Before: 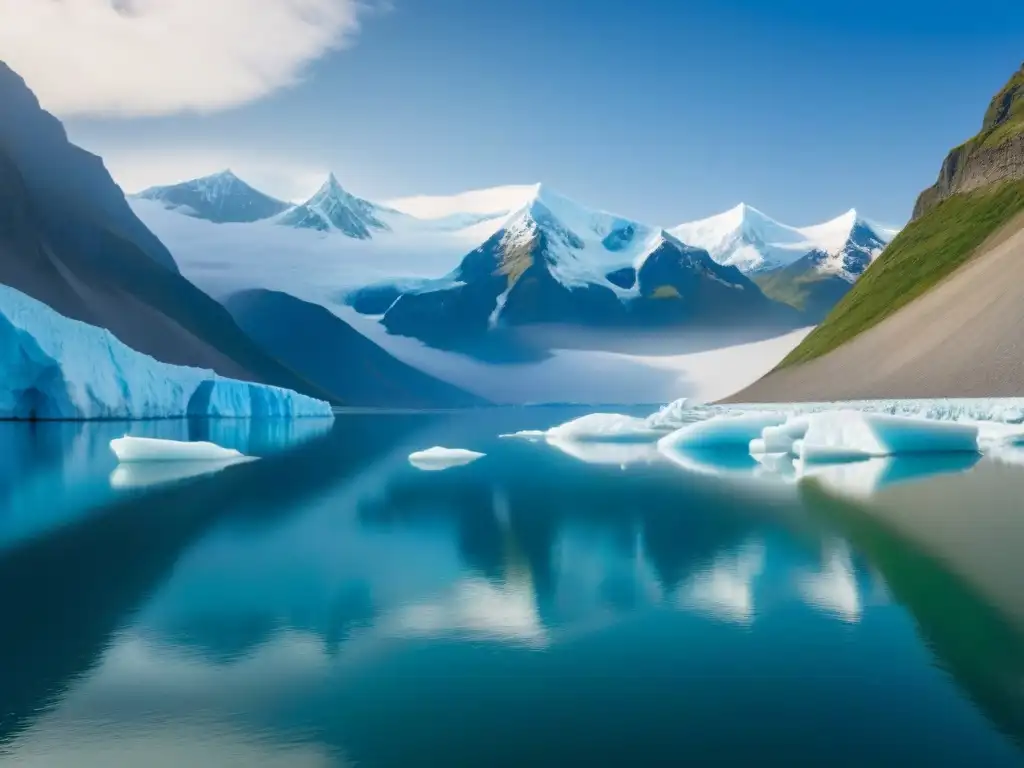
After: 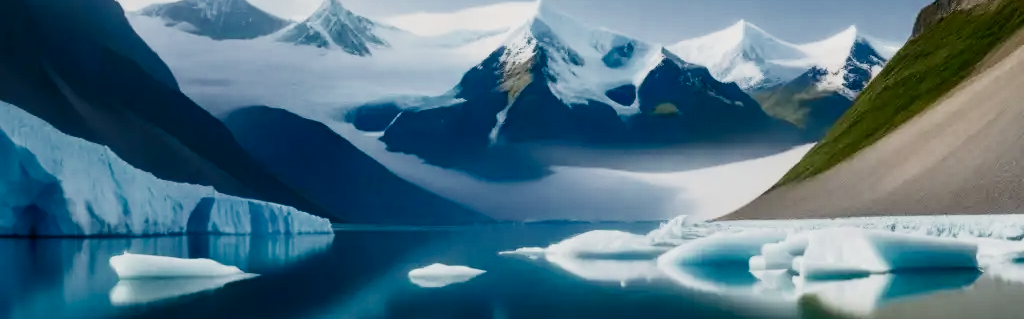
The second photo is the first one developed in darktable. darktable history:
tone curve: curves: ch0 [(0, 0) (0.003, 0.007) (0.011, 0.009) (0.025, 0.01) (0.044, 0.012) (0.069, 0.013) (0.1, 0.014) (0.136, 0.021) (0.177, 0.038) (0.224, 0.06) (0.277, 0.099) (0.335, 0.16) (0.399, 0.227) (0.468, 0.329) (0.543, 0.45) (0.623, 0.594) (0.709, 0.756) (0.801, 0.868) (0.898, 0.971) (1, 1)], color space Lab, independent channels, preserve colors none
filmic rgb: black relative exposure -7.99 EV, white relative exposure 4.02 EV, hardness 4.19, add noise in highlights 0.001, preserve chrominance max RGB, color science v3 (2019), use custom middle-gray values true, contrast in highlights soft
crop and rotate: top 23.879%, bottom 34.504%
